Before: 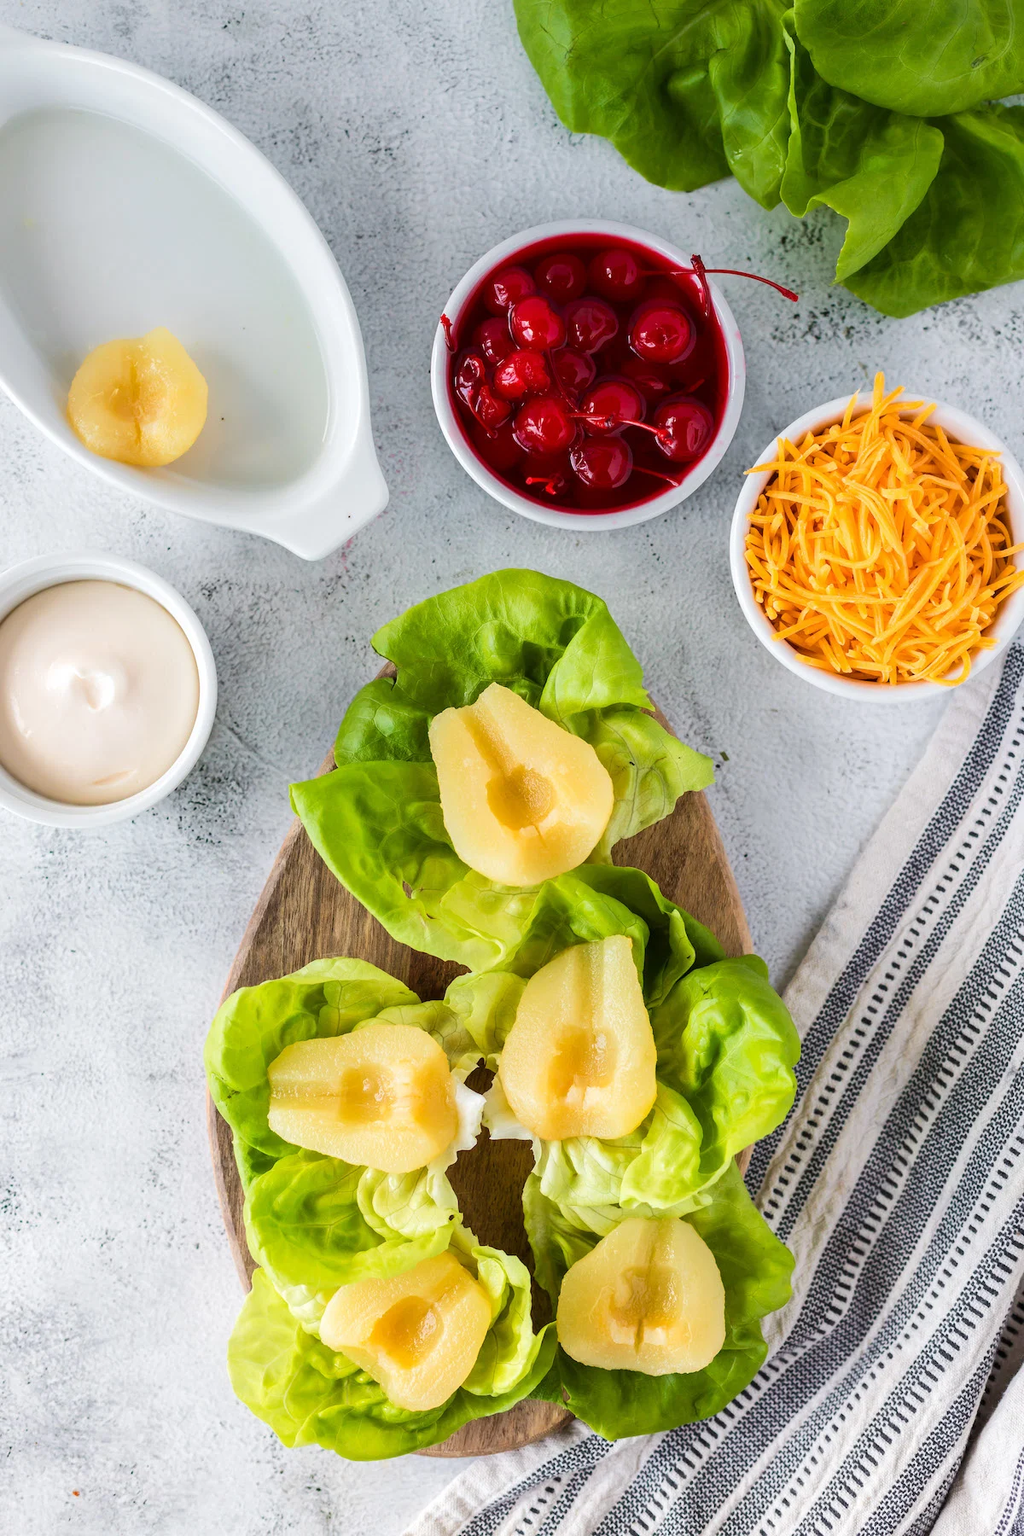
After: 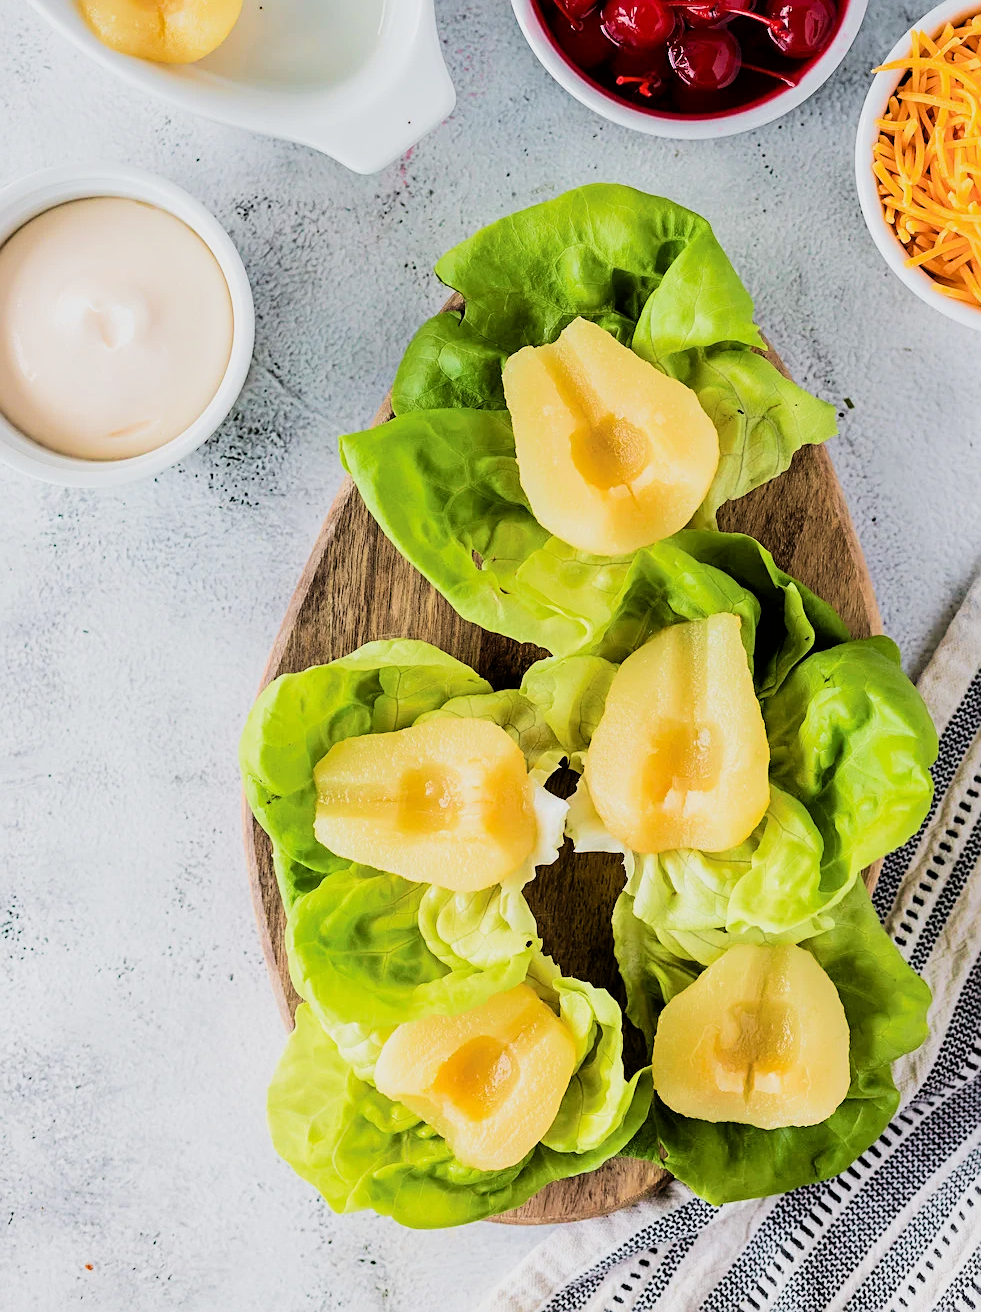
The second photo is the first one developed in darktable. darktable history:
filmic rgb: black relative exposure -5.04 EV, white relative exposure 3.95 EV, hardness 2.89, contrast 1.3, highlights saturation mix -28.89%
exposure: exposure 0.085 EV, compensate exposure bias true, compensate highlight preservation false
crop: top 26.864%, right 17.98%
velvia: on, module defaults
sharpen: on, module defaults
